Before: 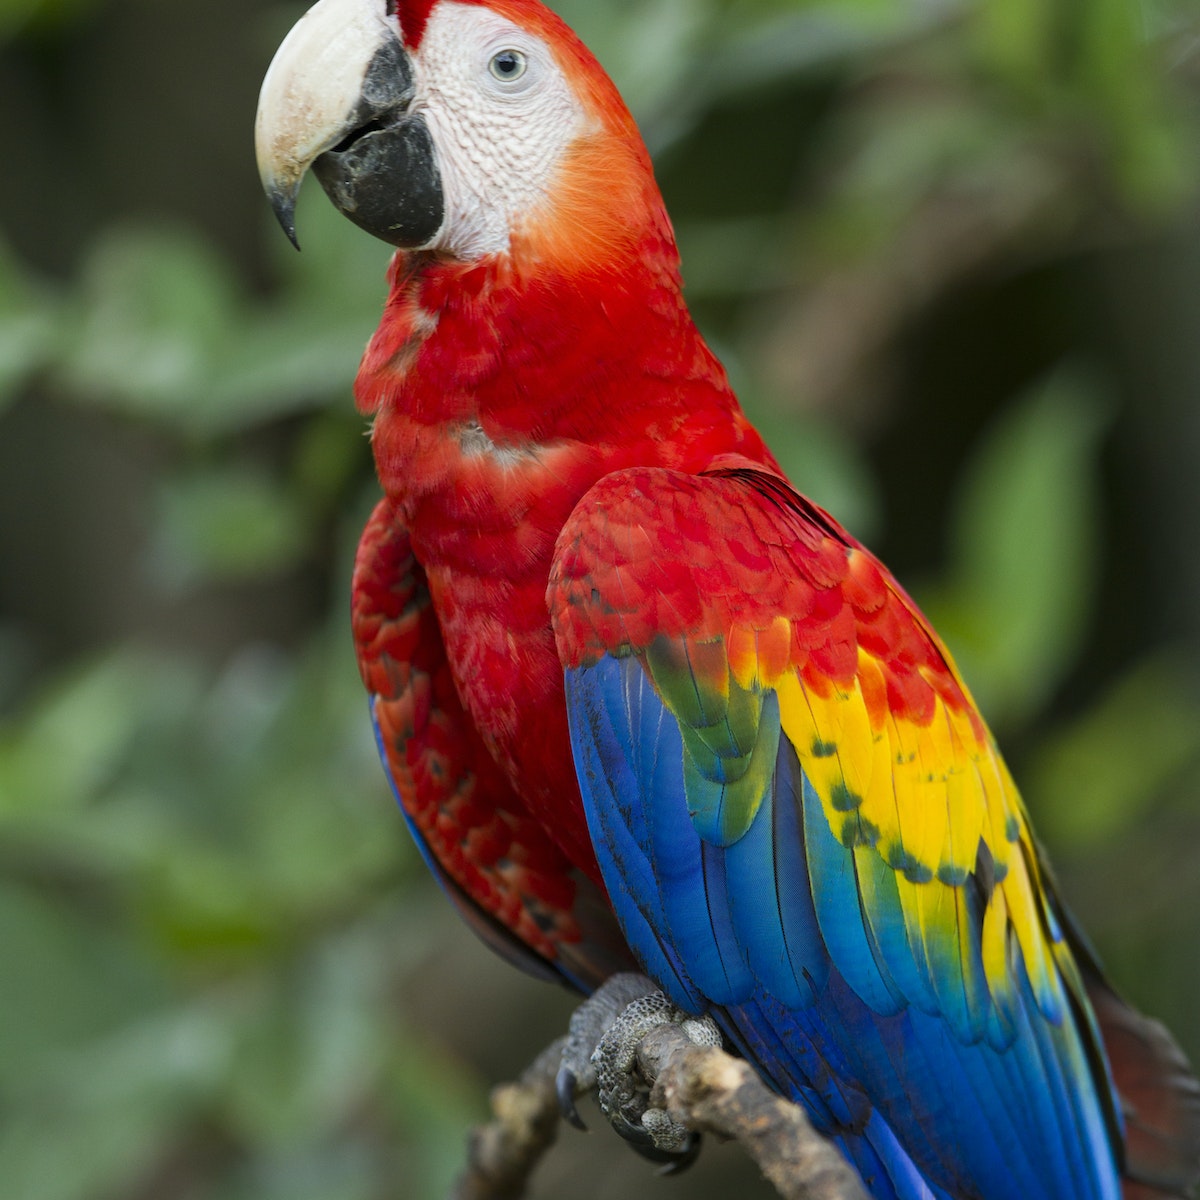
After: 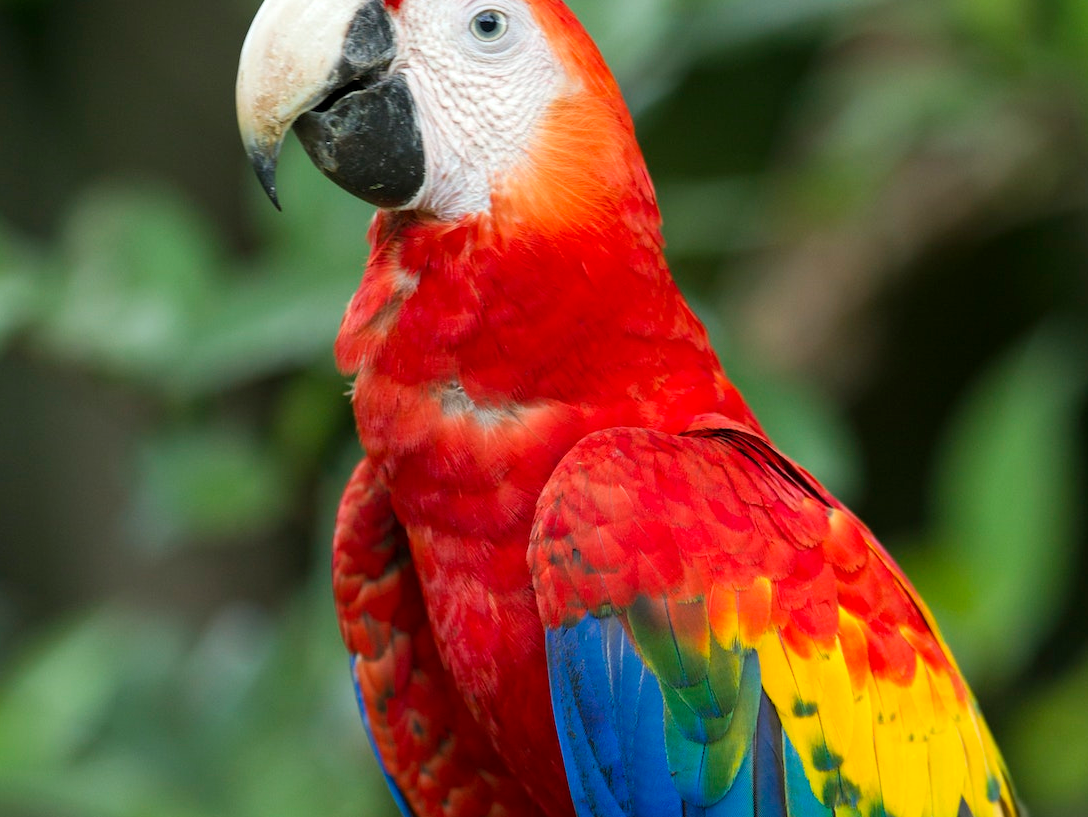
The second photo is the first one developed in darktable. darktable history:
crop: left 1.598%, top 3.395%, right 7.716%, bottom 28.5%
exposure: exposure 0.202 EV, compensate exposure bias true, compensate highlight preservation false
